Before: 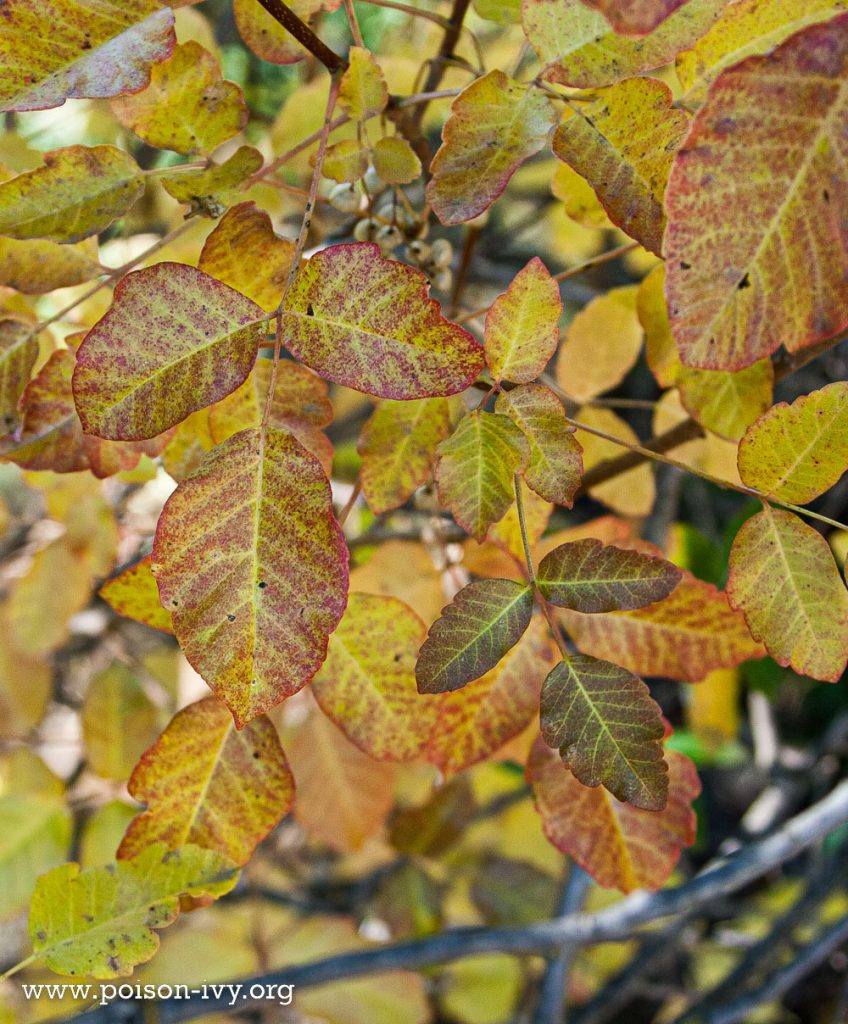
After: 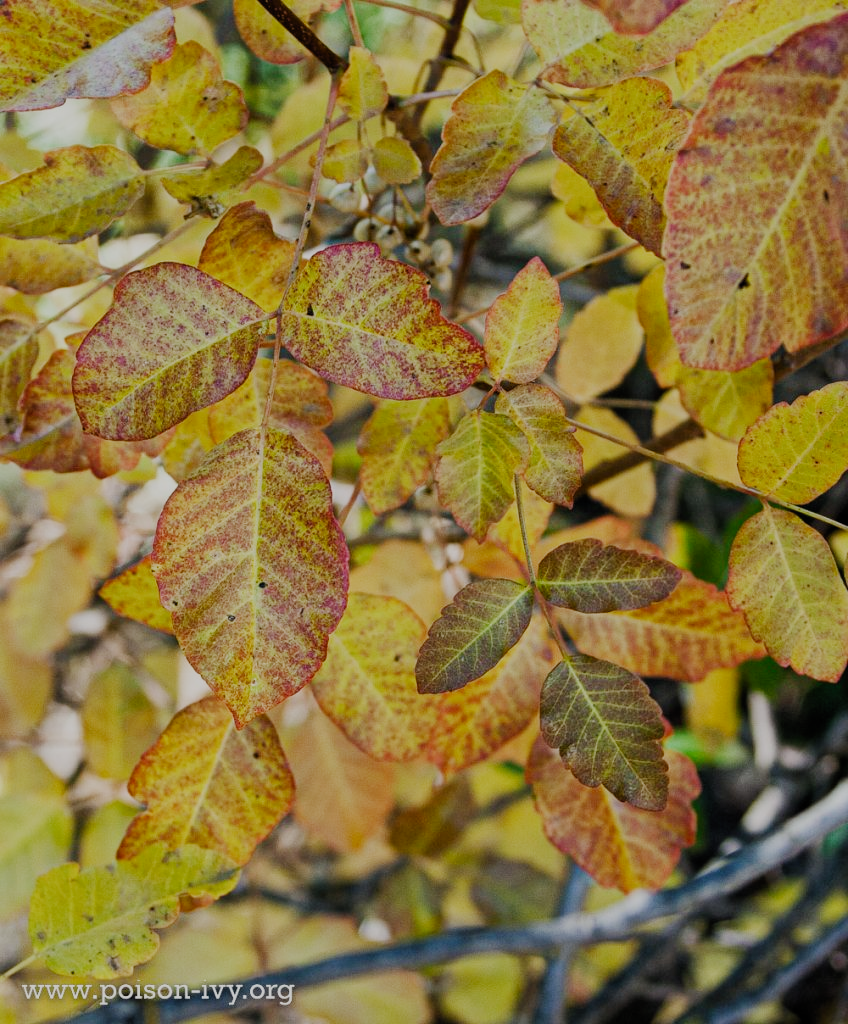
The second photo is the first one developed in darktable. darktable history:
filmic rgb: black relative exposure -7.22 EV, white relative exposure 5.39 EV, threshold 3.02 EV, hardness 3.03, preserve chrominance no, color science v5 (2021), contrast in shadows safe, contrast in highlights safe, enable highlight reconstruction true
